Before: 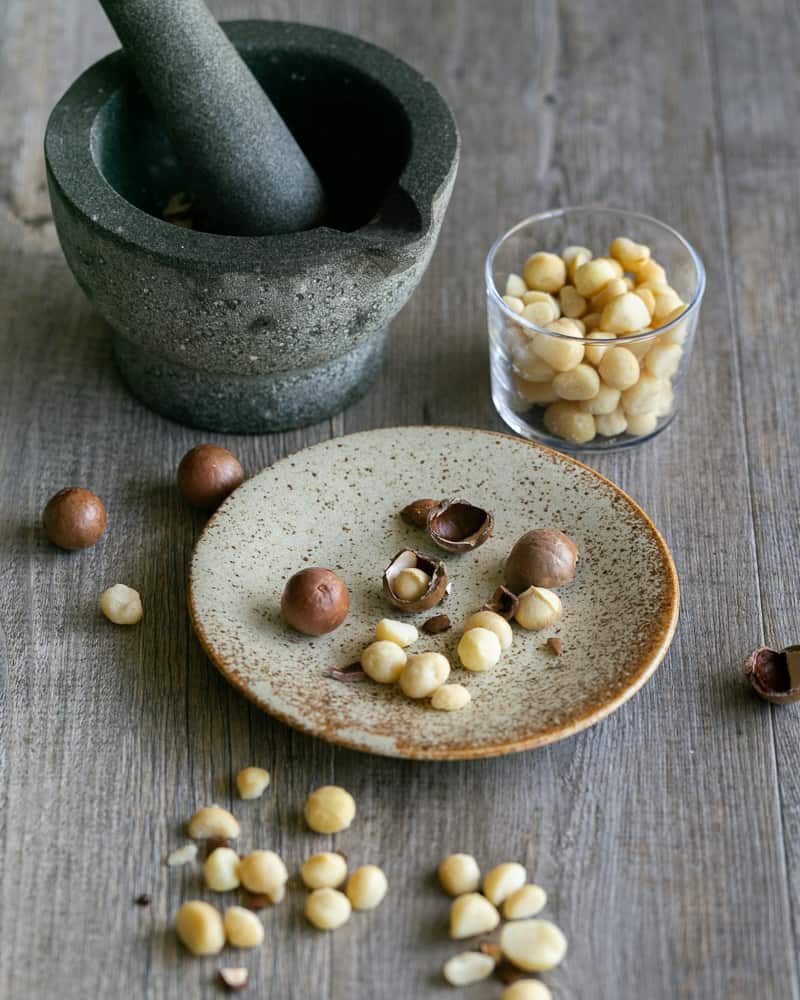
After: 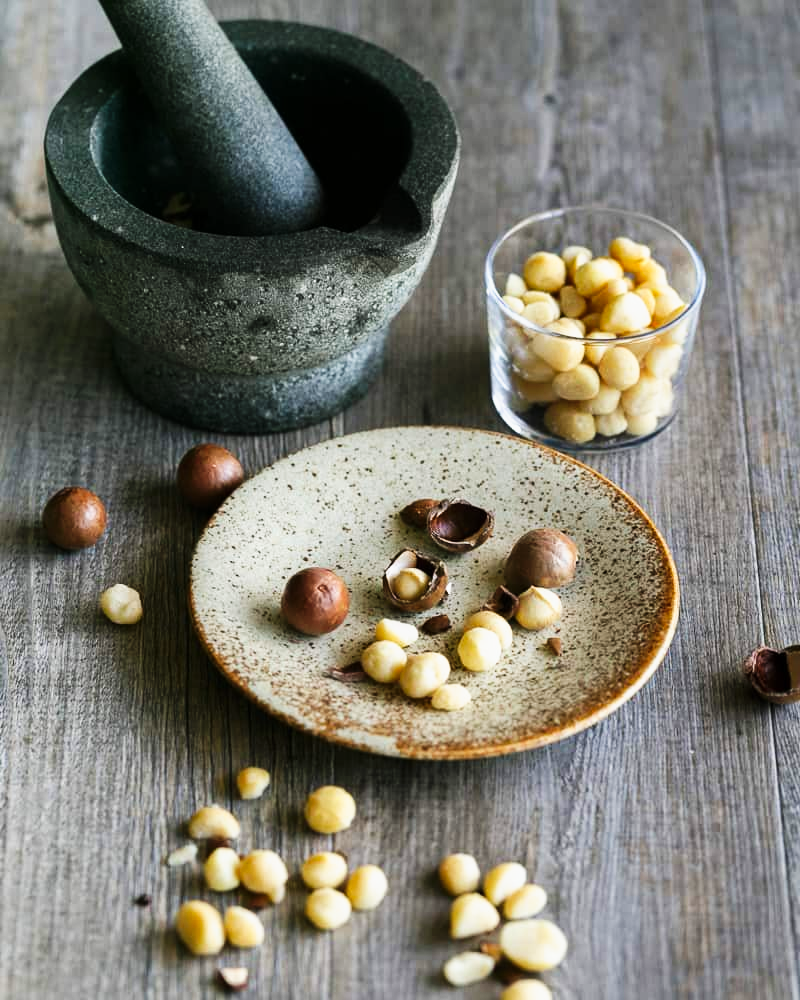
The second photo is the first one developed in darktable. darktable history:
tone curve: curves: ch0 [(0, 0) (0.187, 0.12) (0.384, 0.363) (0.618, 0.698) (0.754, 0.857) (0.875, 0.956) (1, 0.987)]; ch1 [(0, 0) (0.402, 0.36) (0.476, 0.466) (0.501, 0.501) (0.518, 0.514) (0.564, 0.608) (0.614, 0.664) (0.692, 0.744) (1, 1)]; ch2 [(0, 0) (0.435, 0.412) (0.483, 0.481) (0.503, 0.503) (0.522, 0.535) (0.563, 0.601) (0.627, 0.699) (0.699, 0.753) (0.997, 0.858)], preserve colors none
